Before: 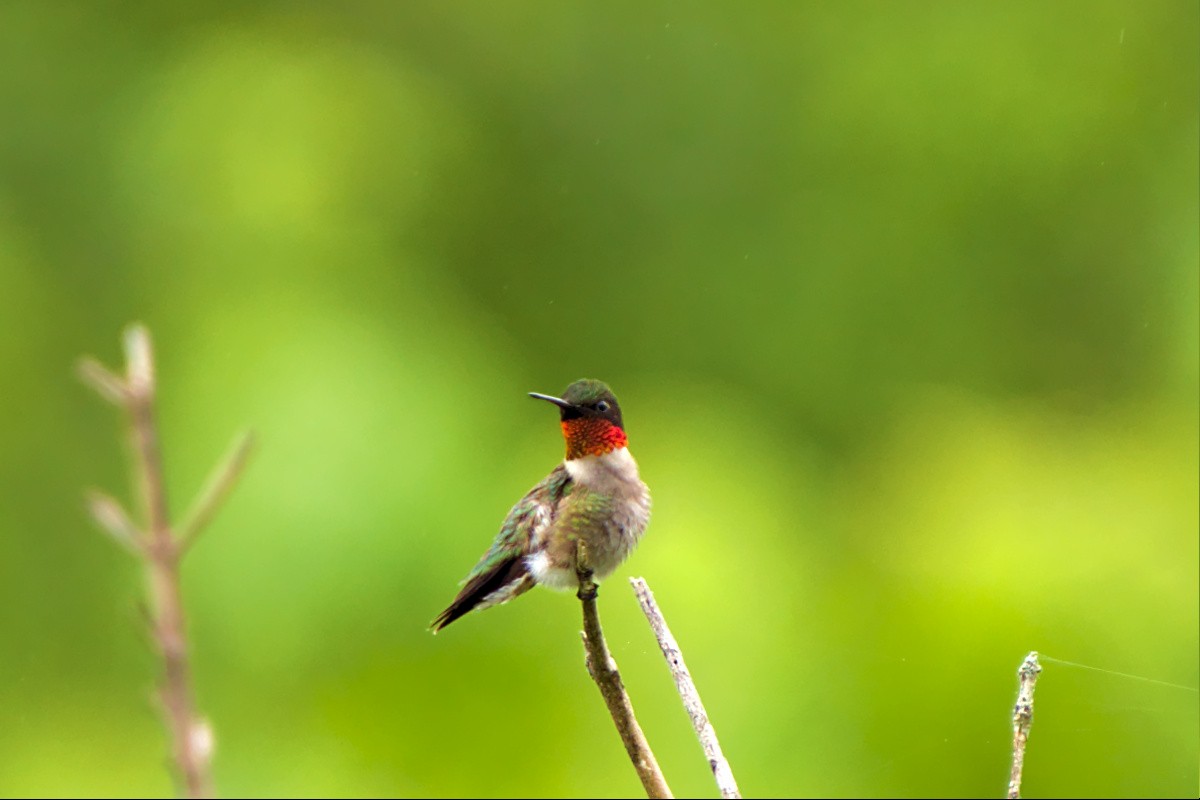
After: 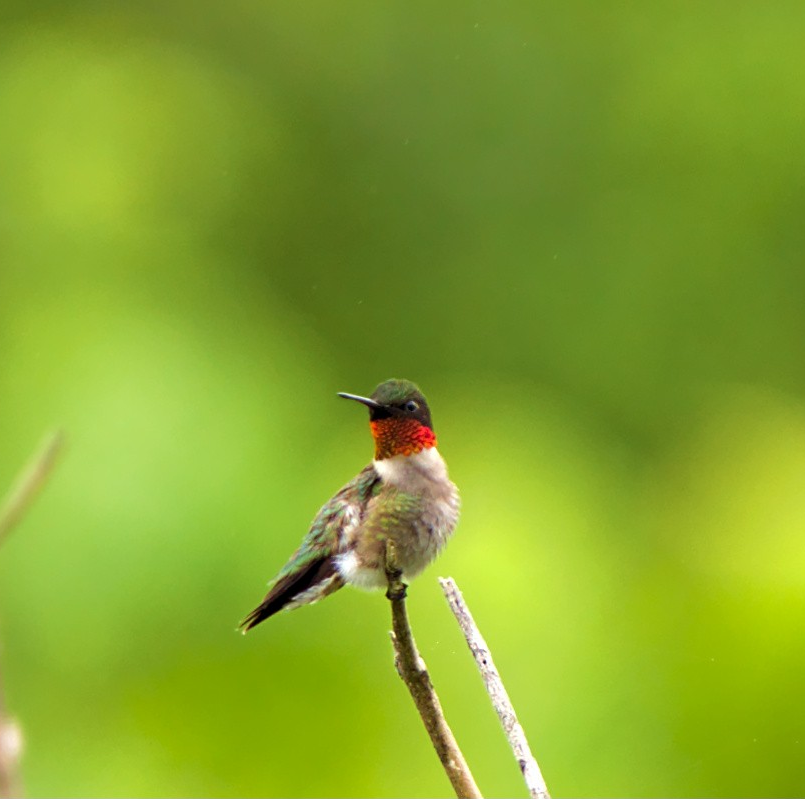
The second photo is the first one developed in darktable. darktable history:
crop and rotate: left 15.995%, right 16.9%
